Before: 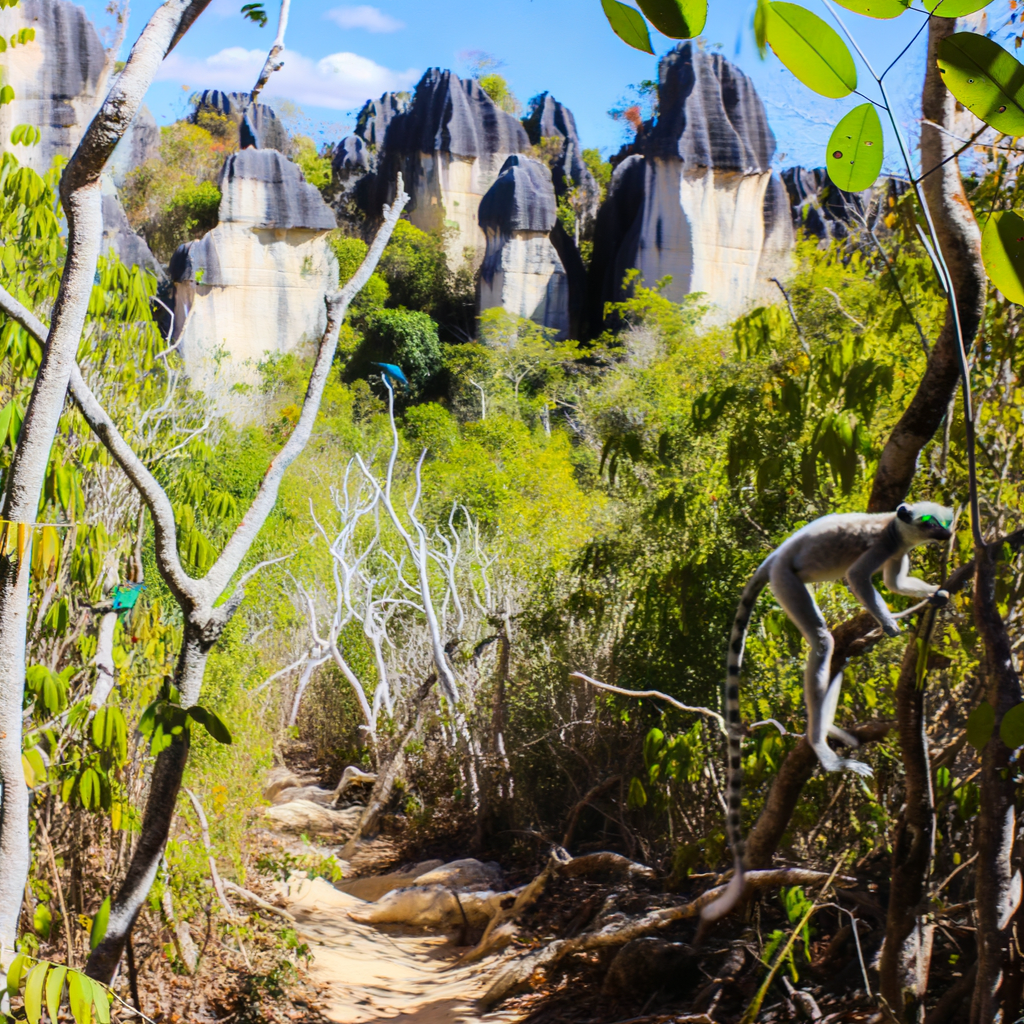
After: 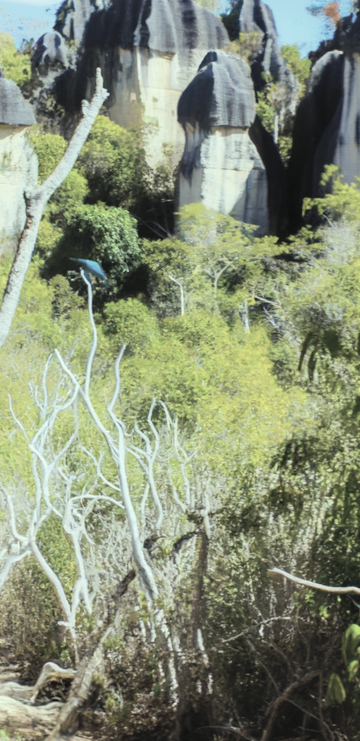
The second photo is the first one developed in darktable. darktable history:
white balance: red 1, blue 1
color correction: highlights a* -8, highlights b* 3.1
crop and rotate: left 29.476%, top 10.214%, right 35.32%, bottom 17.333%
contrast brightness saturation: brightness 0.18, saturation -0.5
